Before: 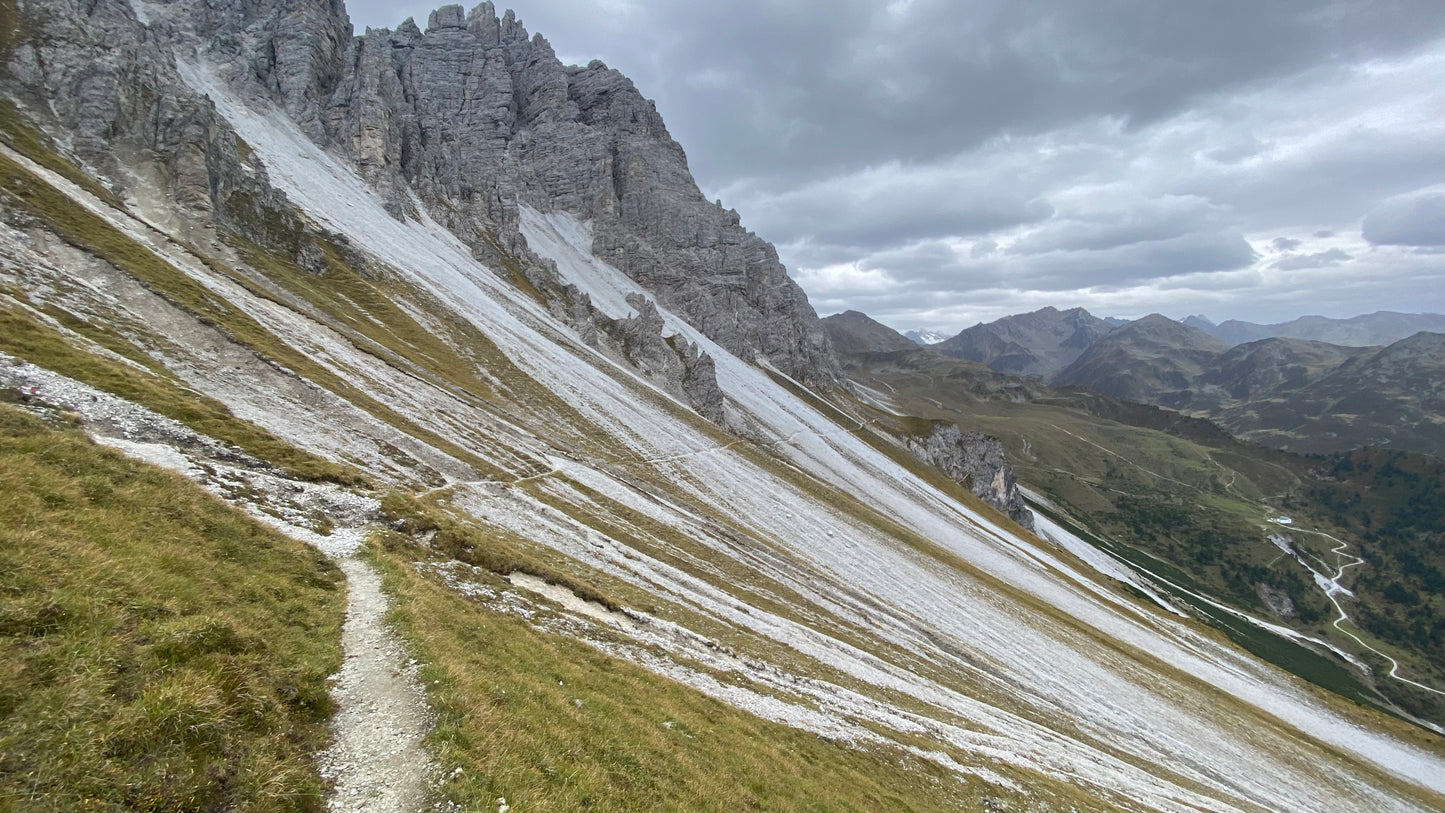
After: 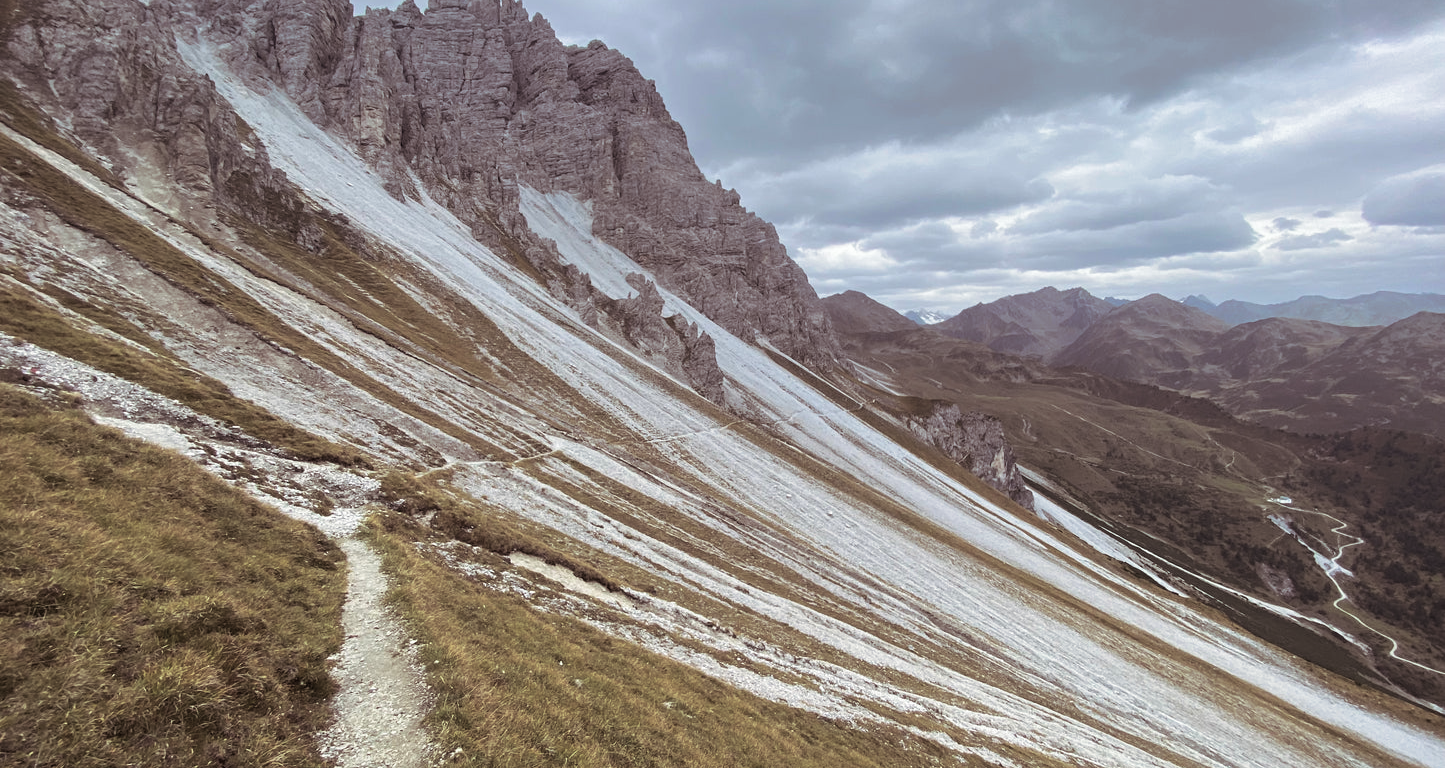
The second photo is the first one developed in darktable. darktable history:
split-toning: shadows › saturation 0.24, highlights › hue 54°, highlights › saturation 0.24
crop and rotate: top 2.479%, bottom 3.018%
